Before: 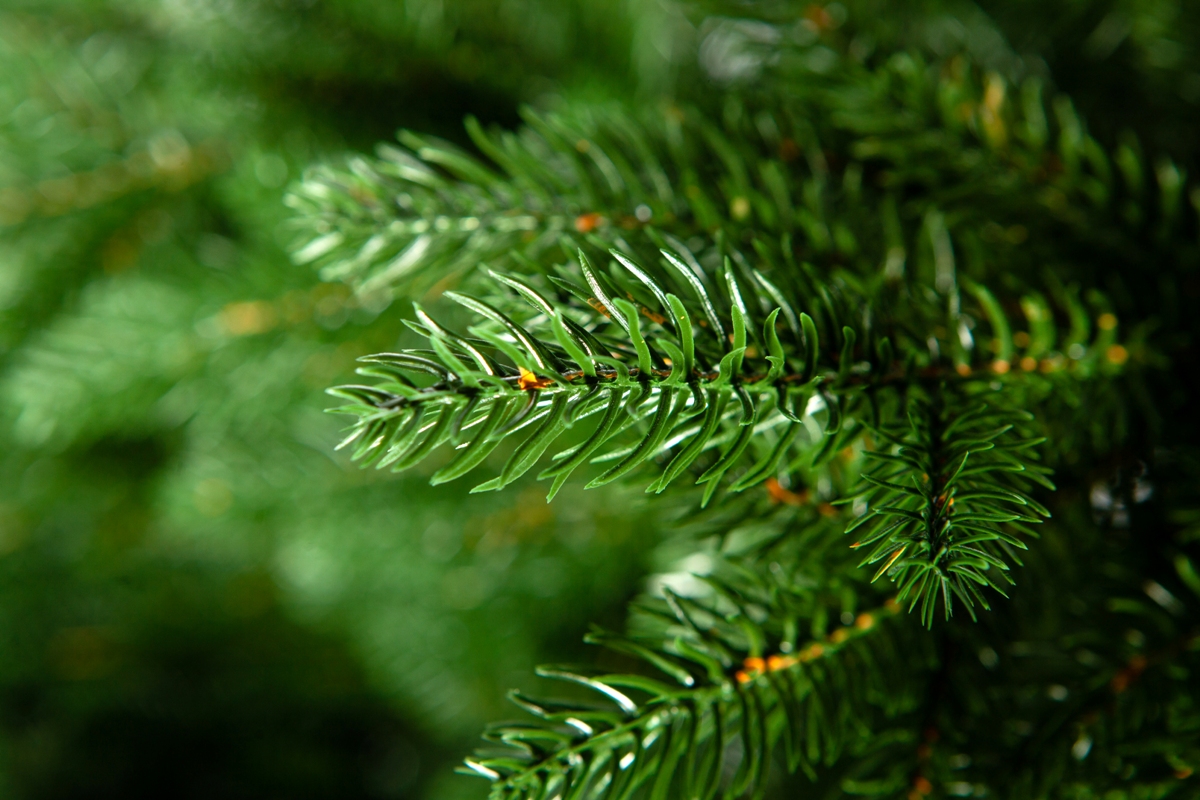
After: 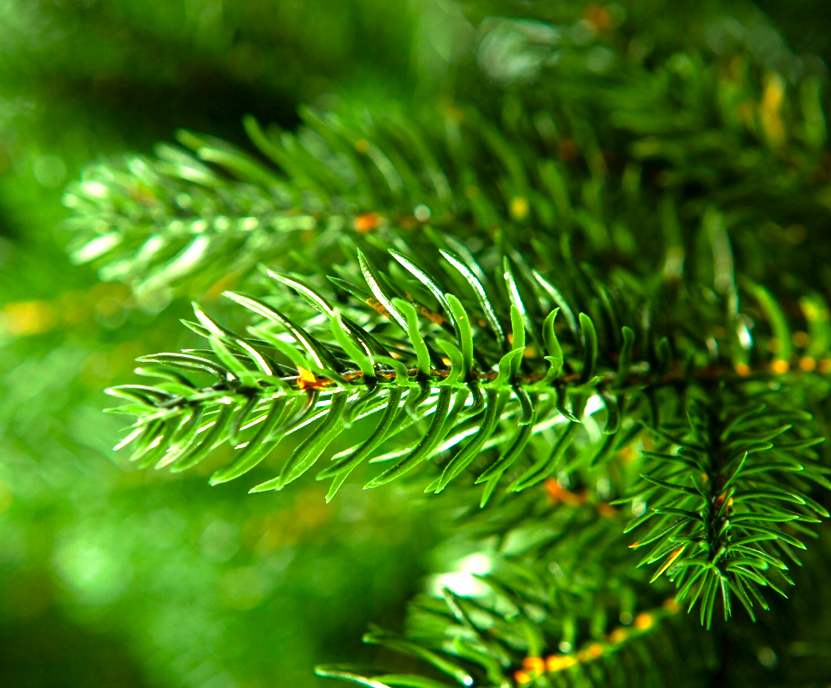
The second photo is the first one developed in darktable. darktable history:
velvia: strength 75%
color balance rgb: perceptual saturation grading › global saturation 20%, global vibrance 10%
crop: left 18.479%, right 12.2%, bottom 13.971%
exposure: exposure 1.137 EV, compensate highlight preservation false
graduated density: on, module defaults
